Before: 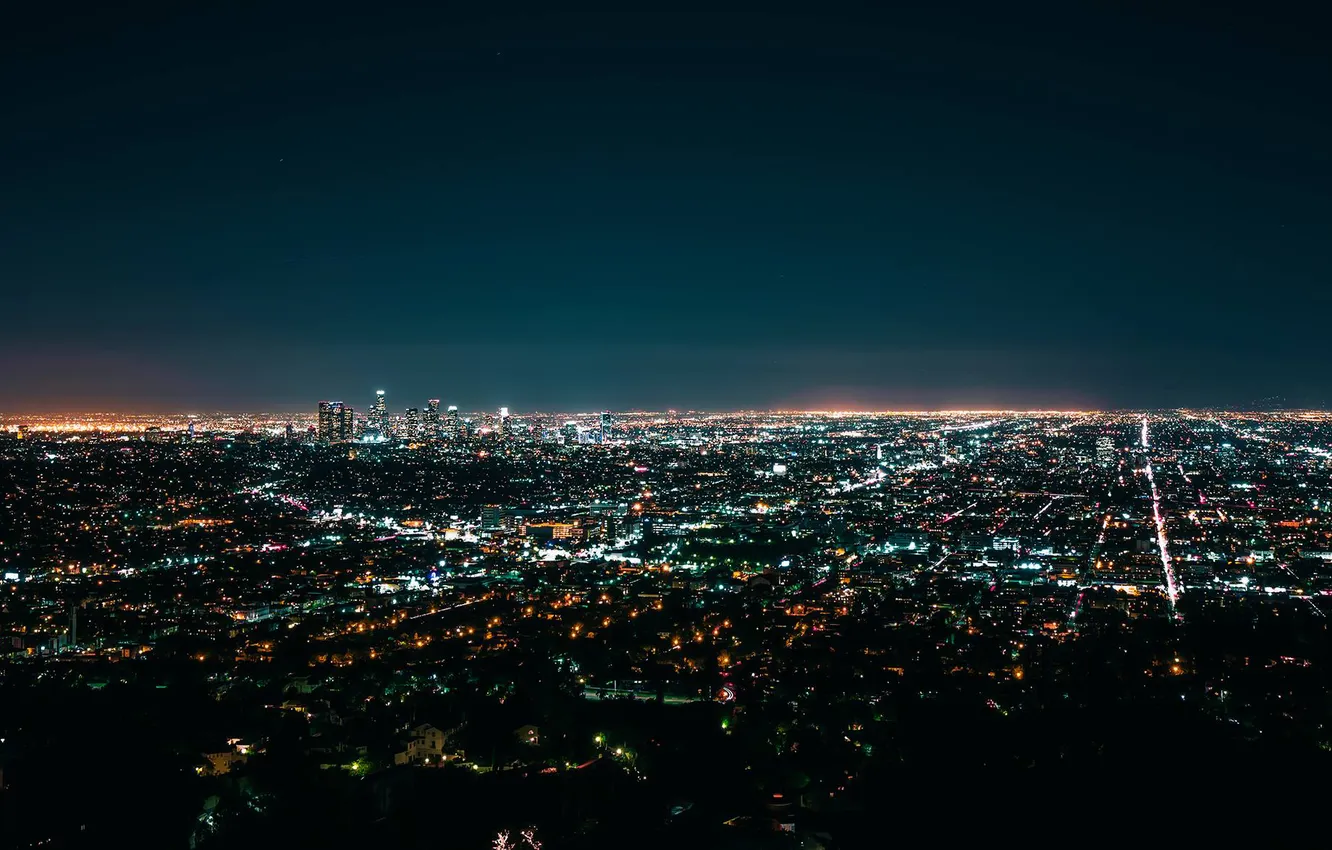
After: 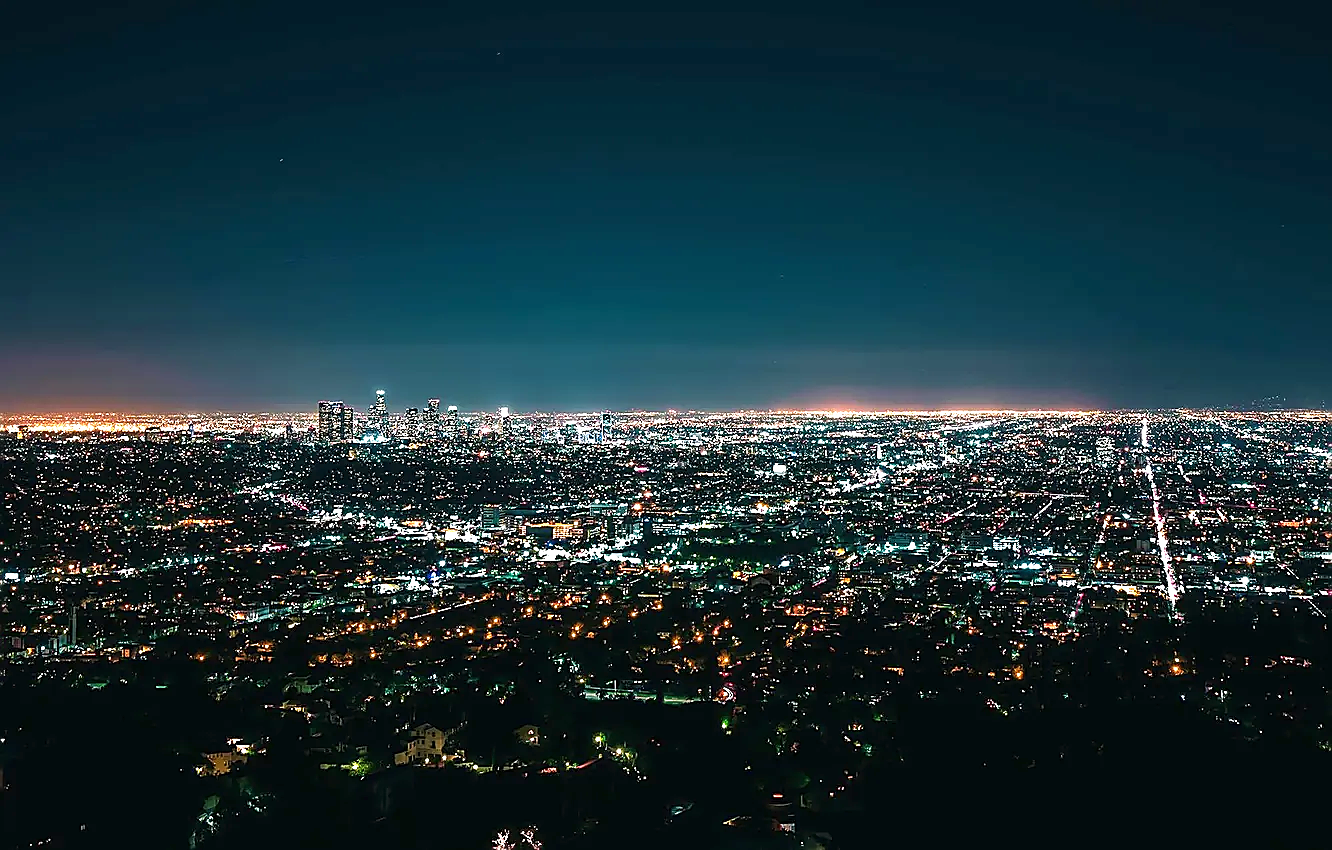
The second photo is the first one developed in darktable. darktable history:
exposure: black level correction 0, exposure 1.001 EV, compensate highlight preservation false
sharpen: radius 1.363, amount 1.234, threshold 0.661
